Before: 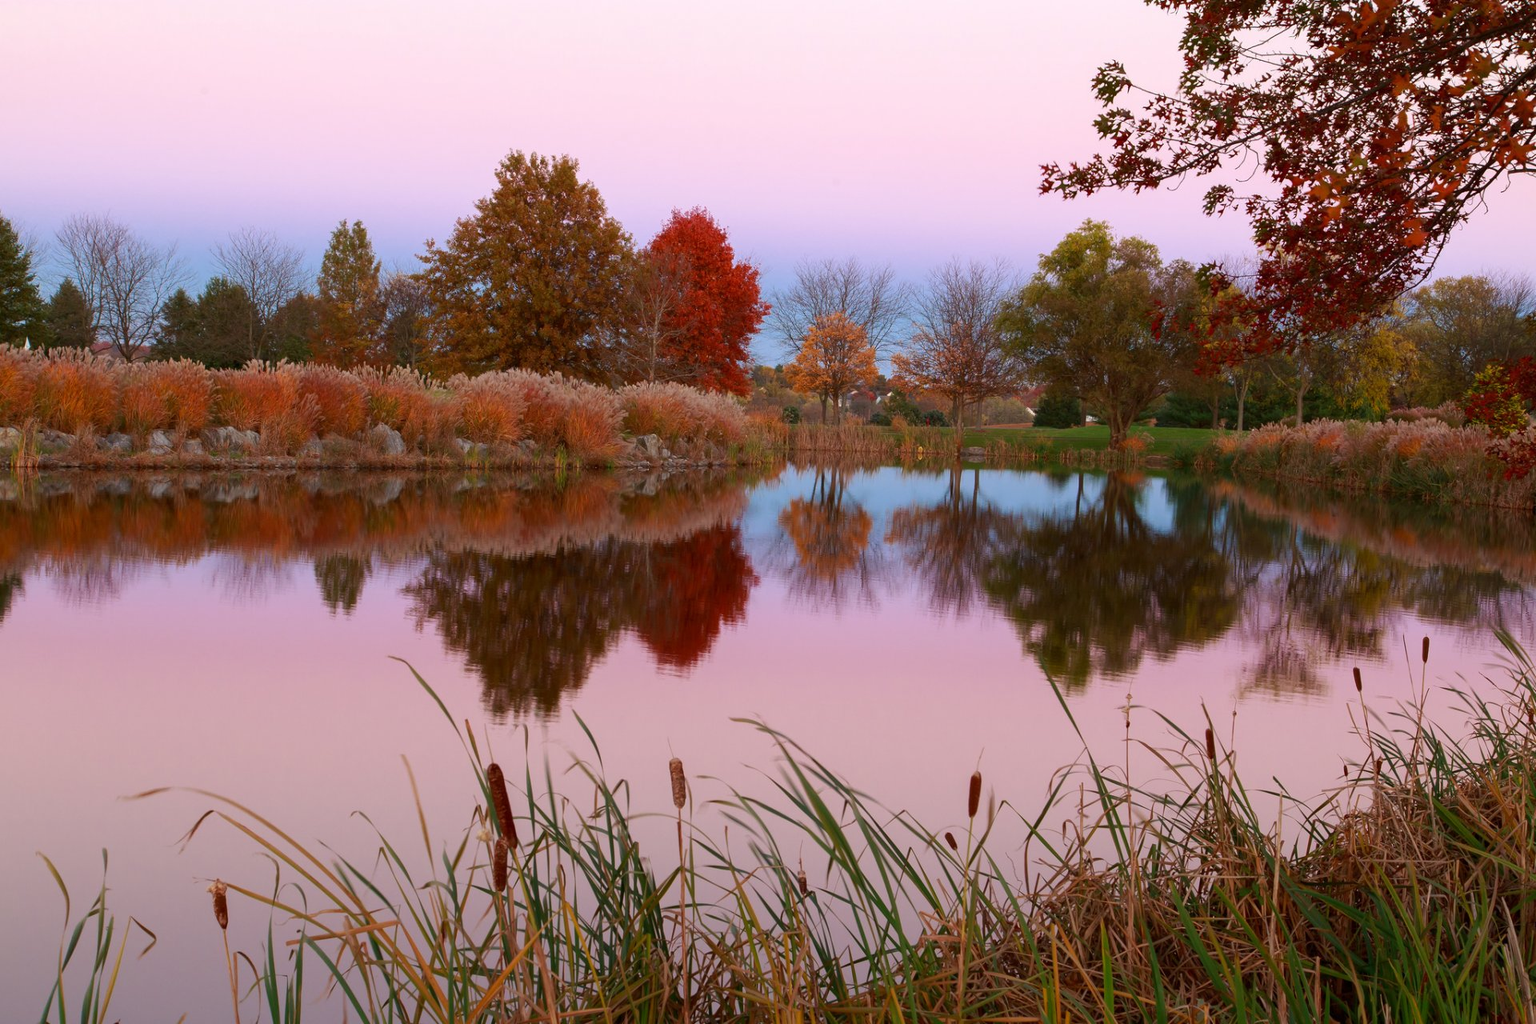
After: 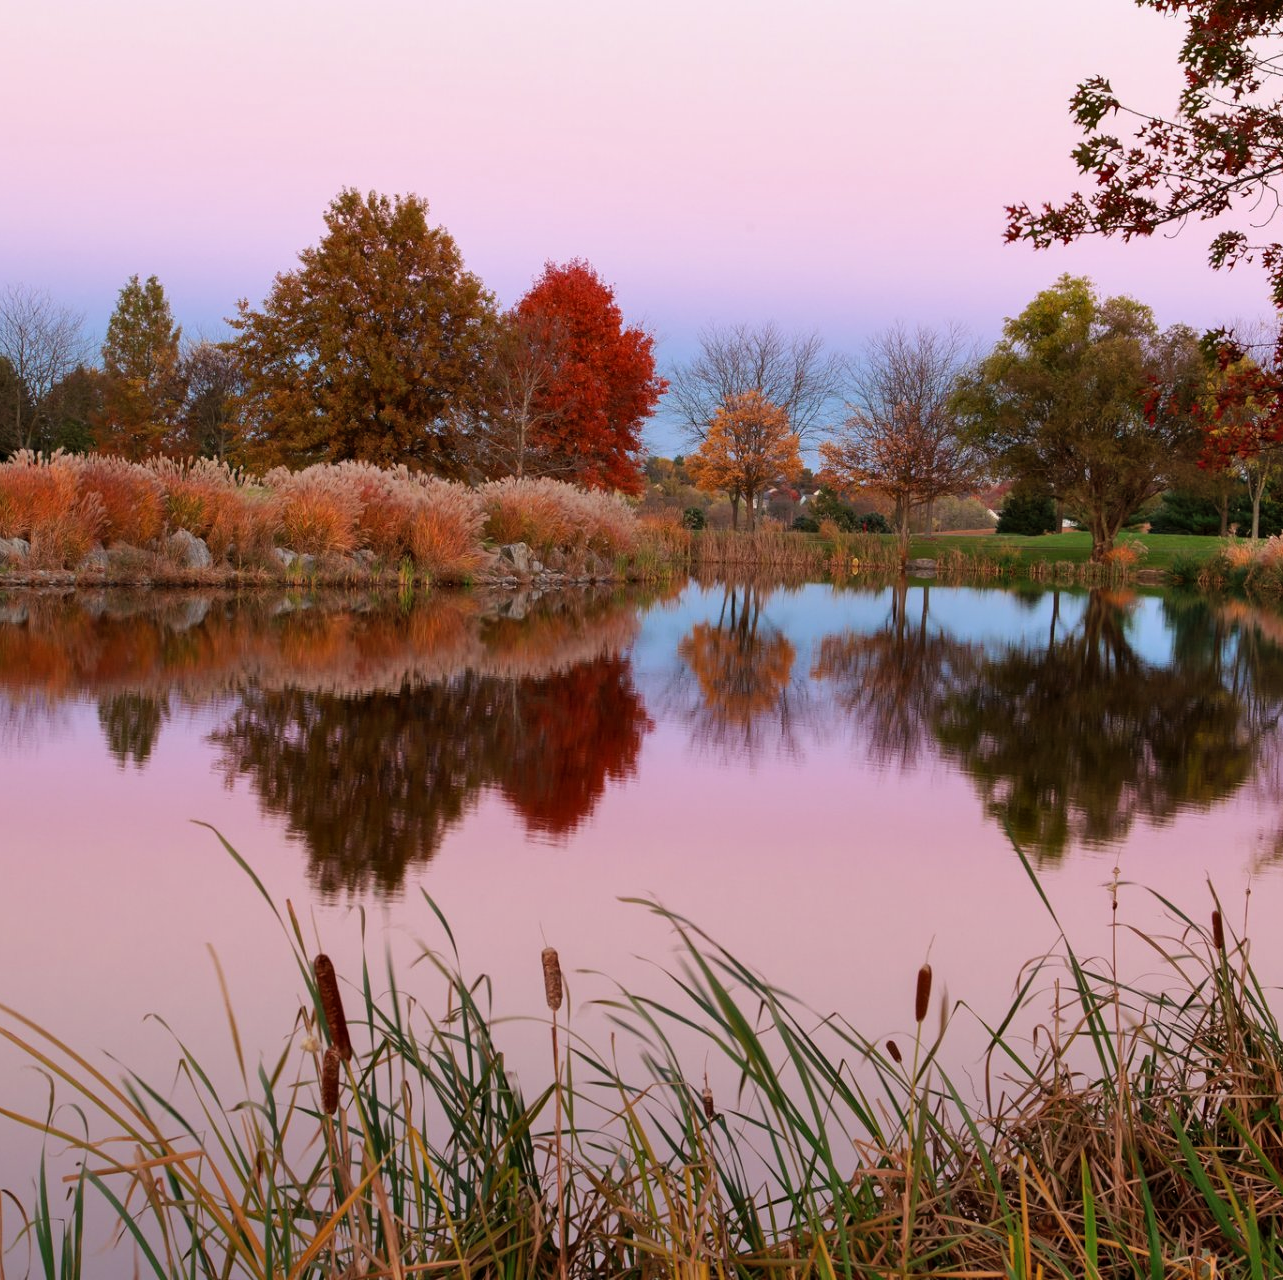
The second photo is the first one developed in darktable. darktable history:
filmic rgb: middle gray luminance 18.22%, black relative exposure -11.45 EV, white relative exposure 2.58 EV, target black luminance 0%, hardness 8.42, latitude 98.5%, contrast 1.085, shadows ↔ highlights balance 0.421%, add noise in highlights 0, preserve chrominance max RGB, color science v3 (2019), use custom middle-gray values true, contrast in highlights soft
crop: left 15.398%, right 17.739%
shadows and highlights: shadows 52.36, highlights -28.33, soften with gaussian
